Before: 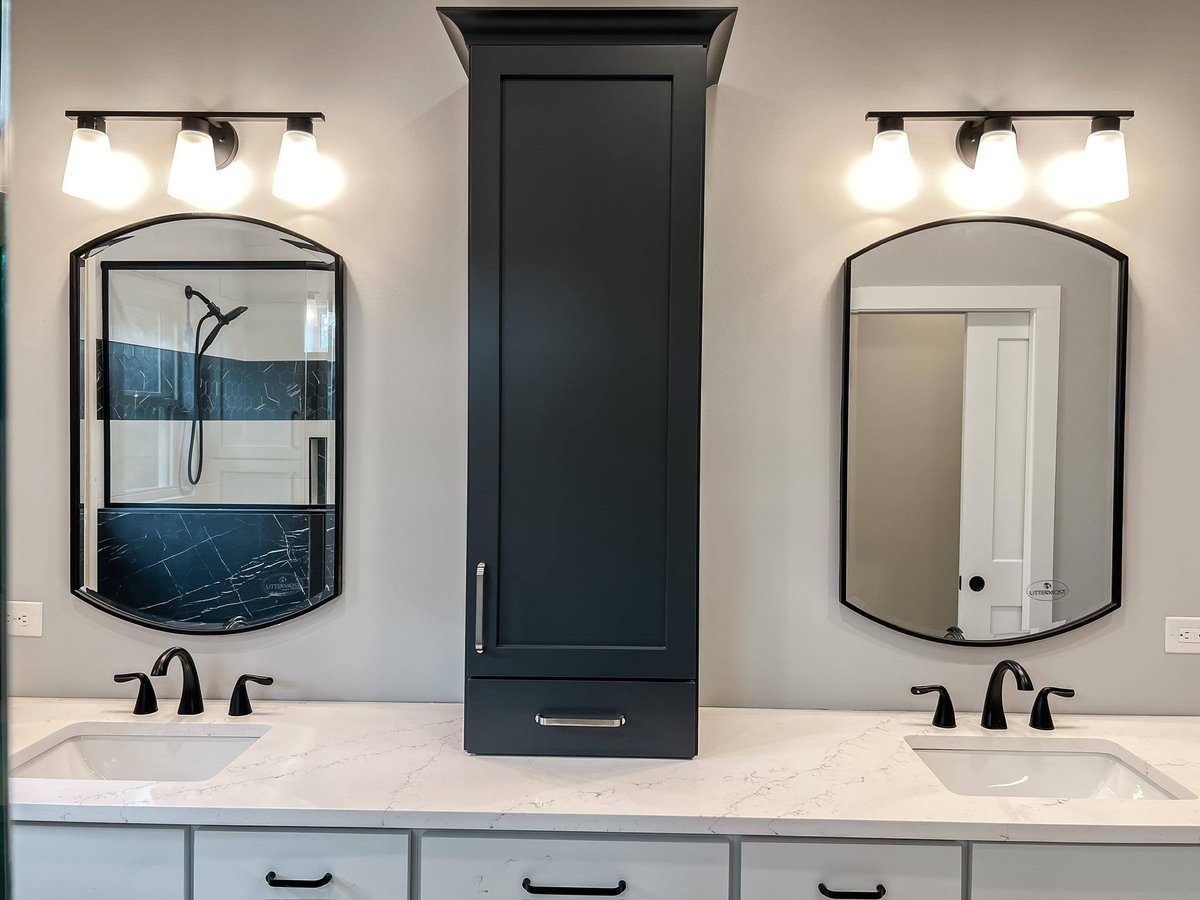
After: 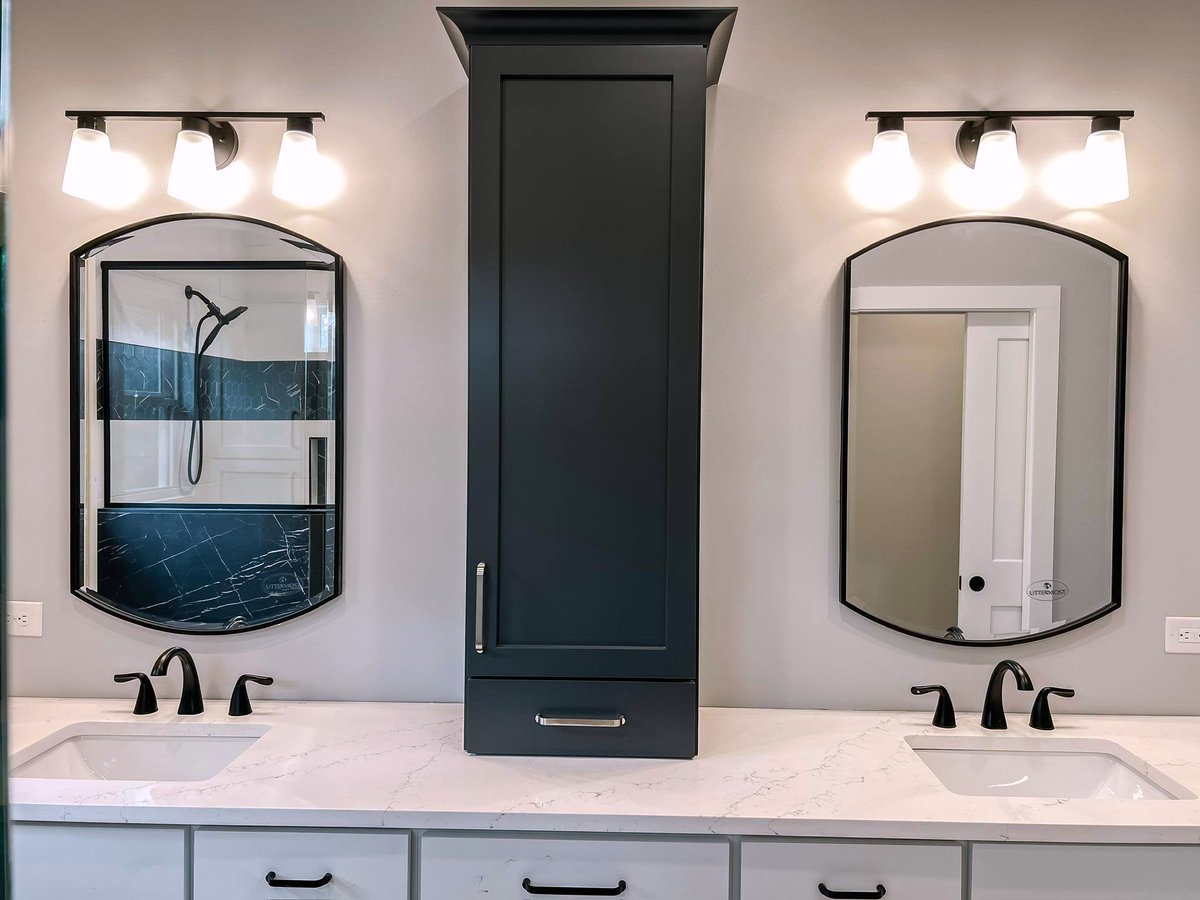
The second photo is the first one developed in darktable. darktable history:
color balance rgb: highlights gain › chroma 2.068%, highlights gain › hue 288.51°, perceptual saturation grading › global saturation 0.566%, global vibrance 16.638%, saturation formula JzAzBz (2021)
